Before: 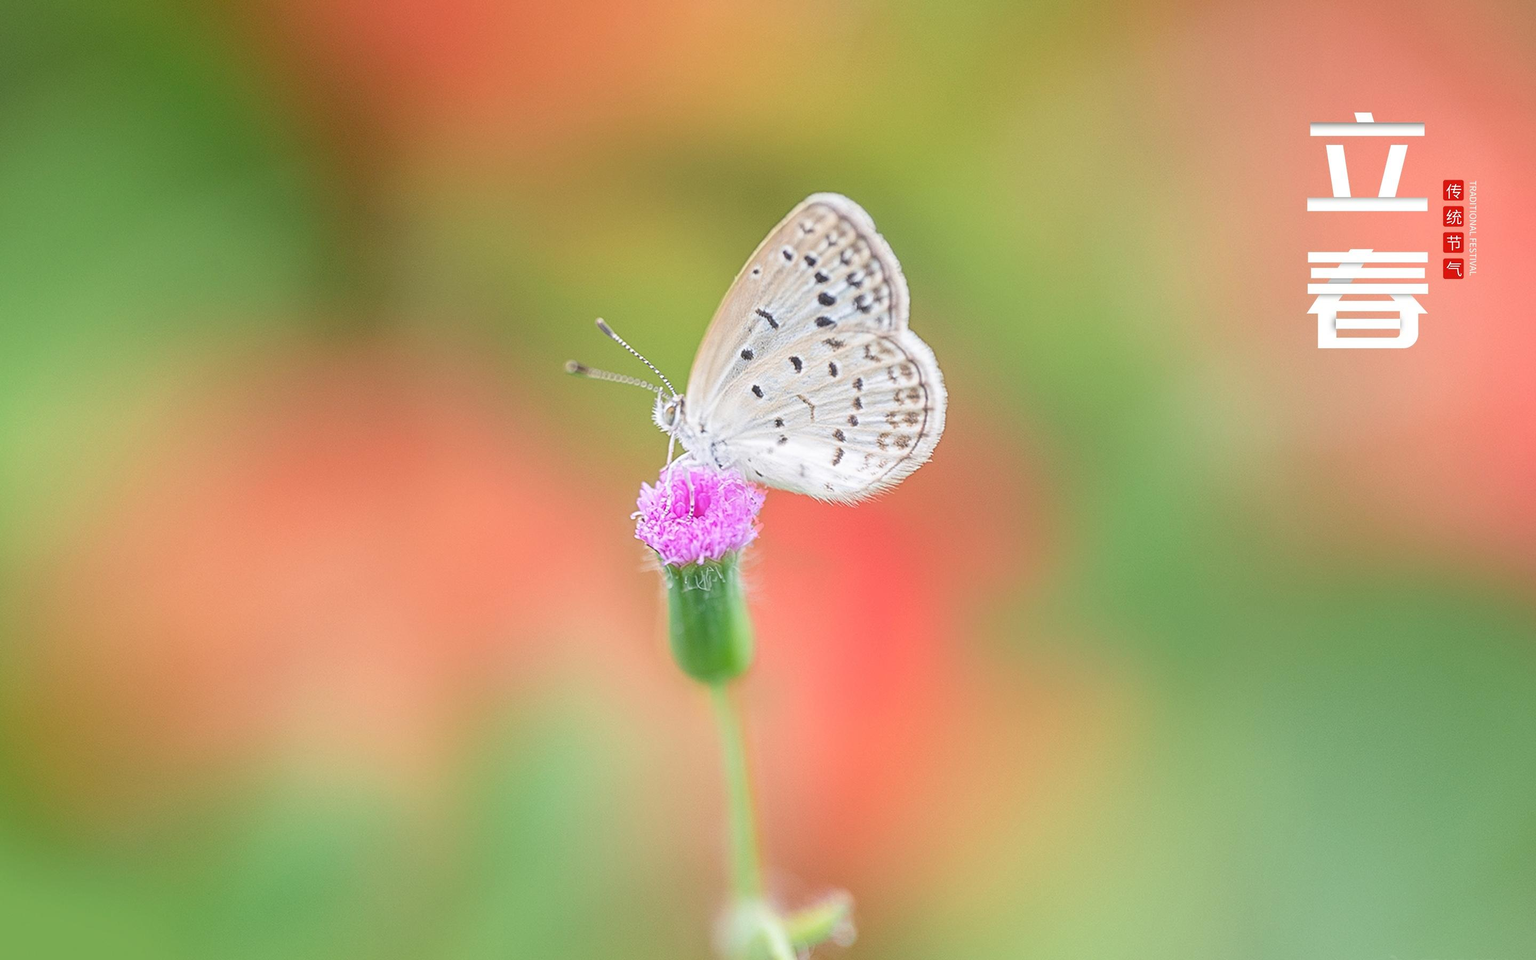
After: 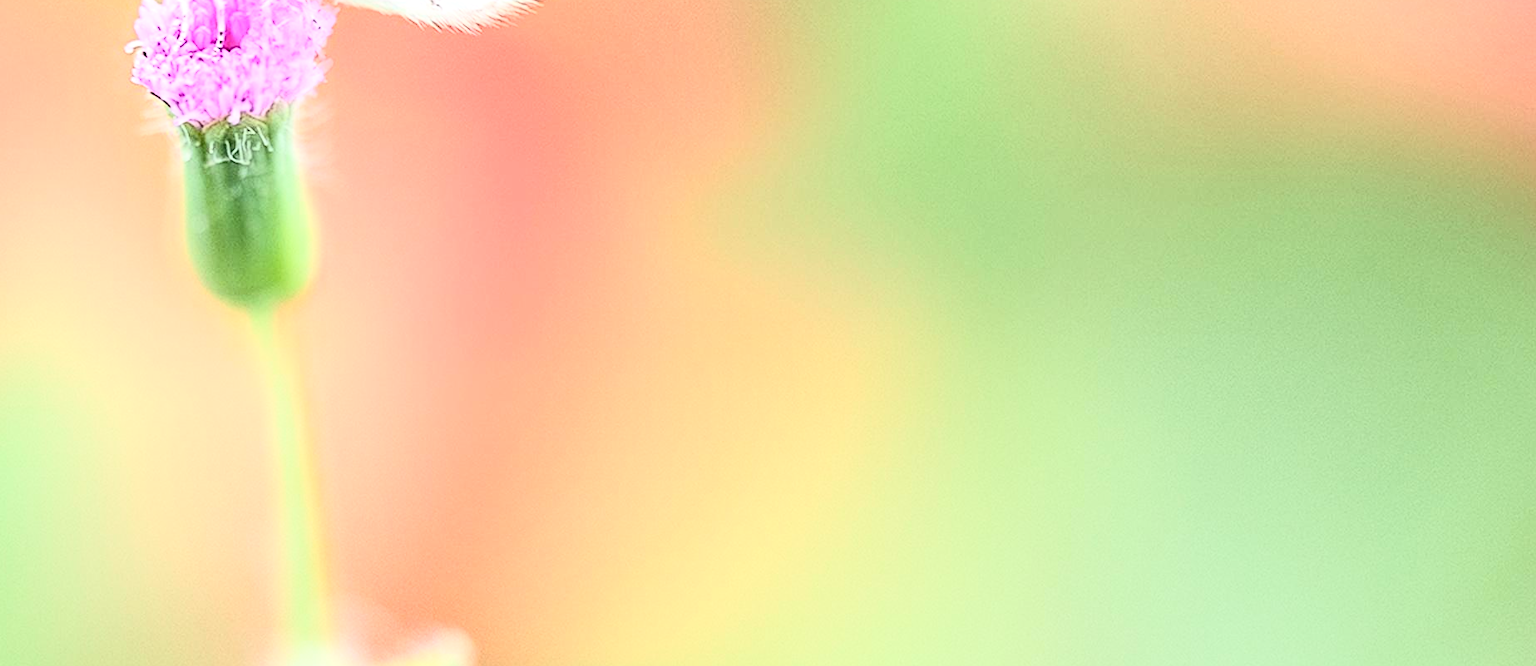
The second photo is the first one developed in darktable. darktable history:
color balance rgb: power › luminance 0.777%, power › chroma 0.377%, power › hue 36.85°, perceptual saturation grading › global saturation 2.955%, global vibrance 16.234%, saturation formula JzAzBz (2021)
crop and rotate: left 35.847%, top 50.598%, bottom 4.879%
tone equalizer: -8 EV -0.437 EV, -7 EV -0.412 EV, -6 EV -0.373 EV, -5 EV -0.239 EV, -3 EV 0.222 EV, -2 EV 0.346 EV, -1 EV 0.369 EV, +0 EV 0.389 EV
contrast brightness saturation: contrast 0.487, saturation -0.091
